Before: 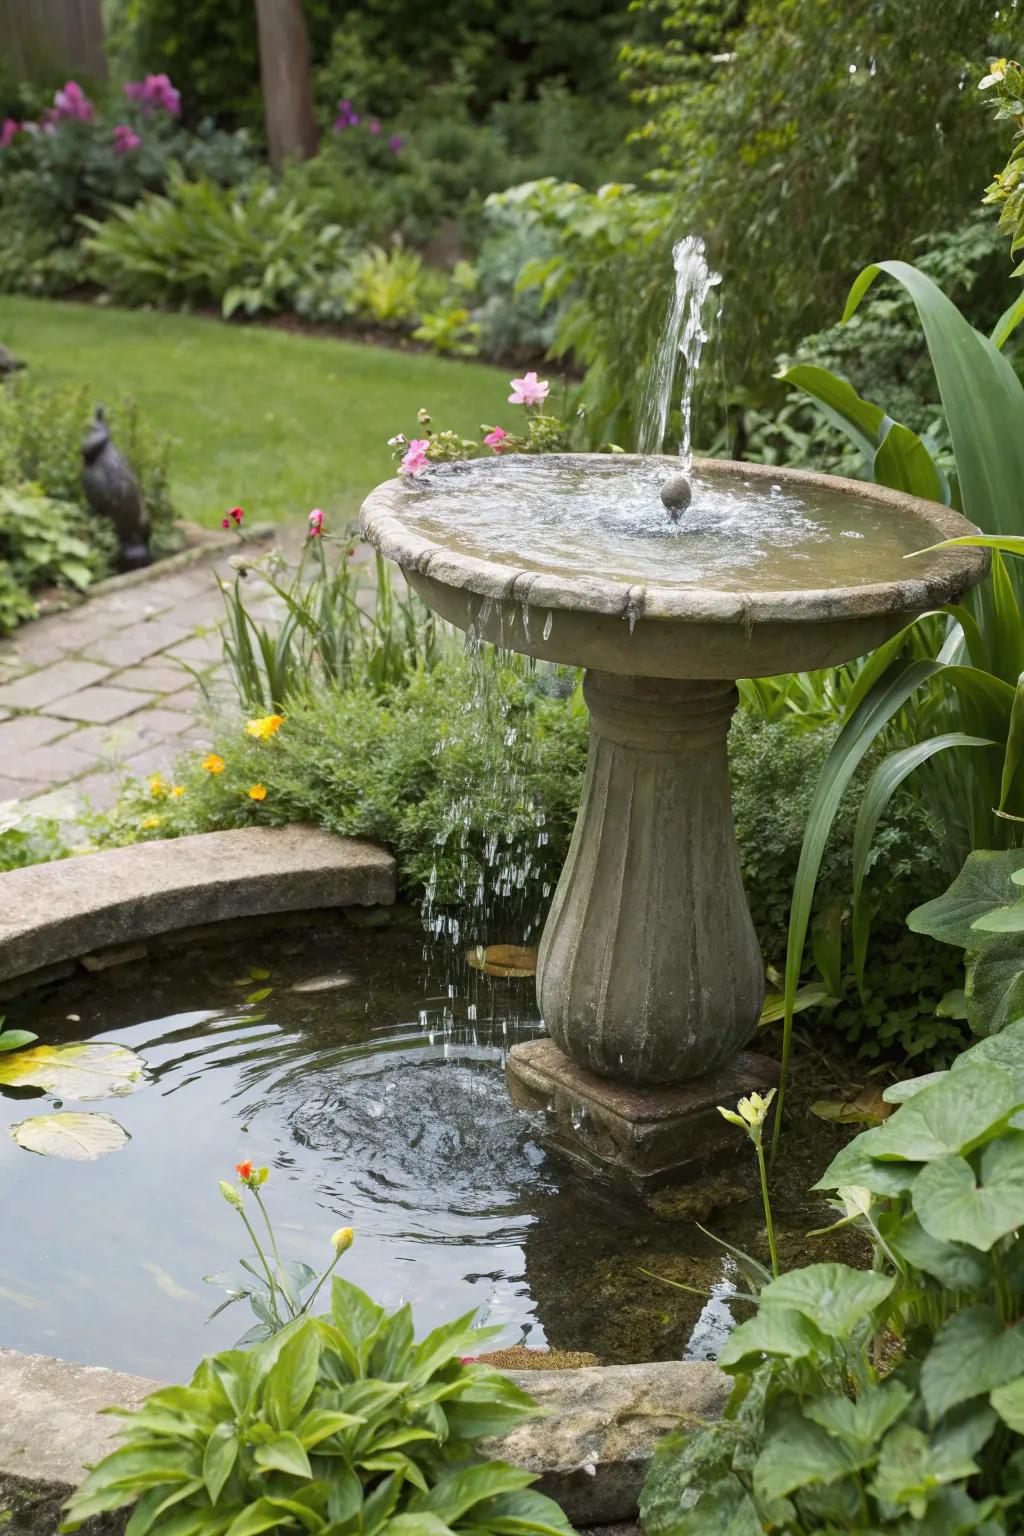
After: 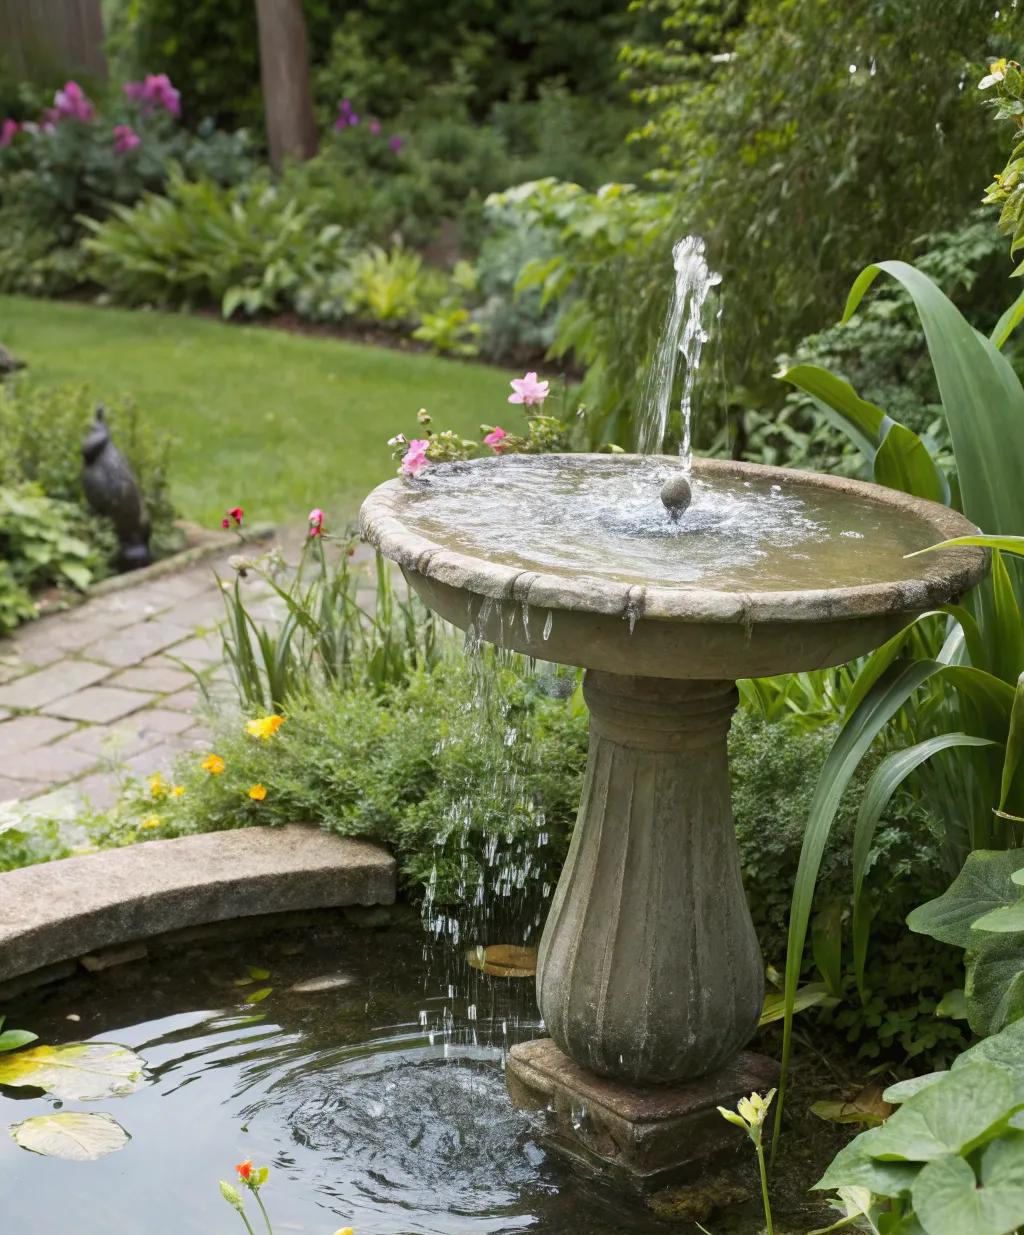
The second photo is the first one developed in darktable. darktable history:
crop: bottom 19.575%
